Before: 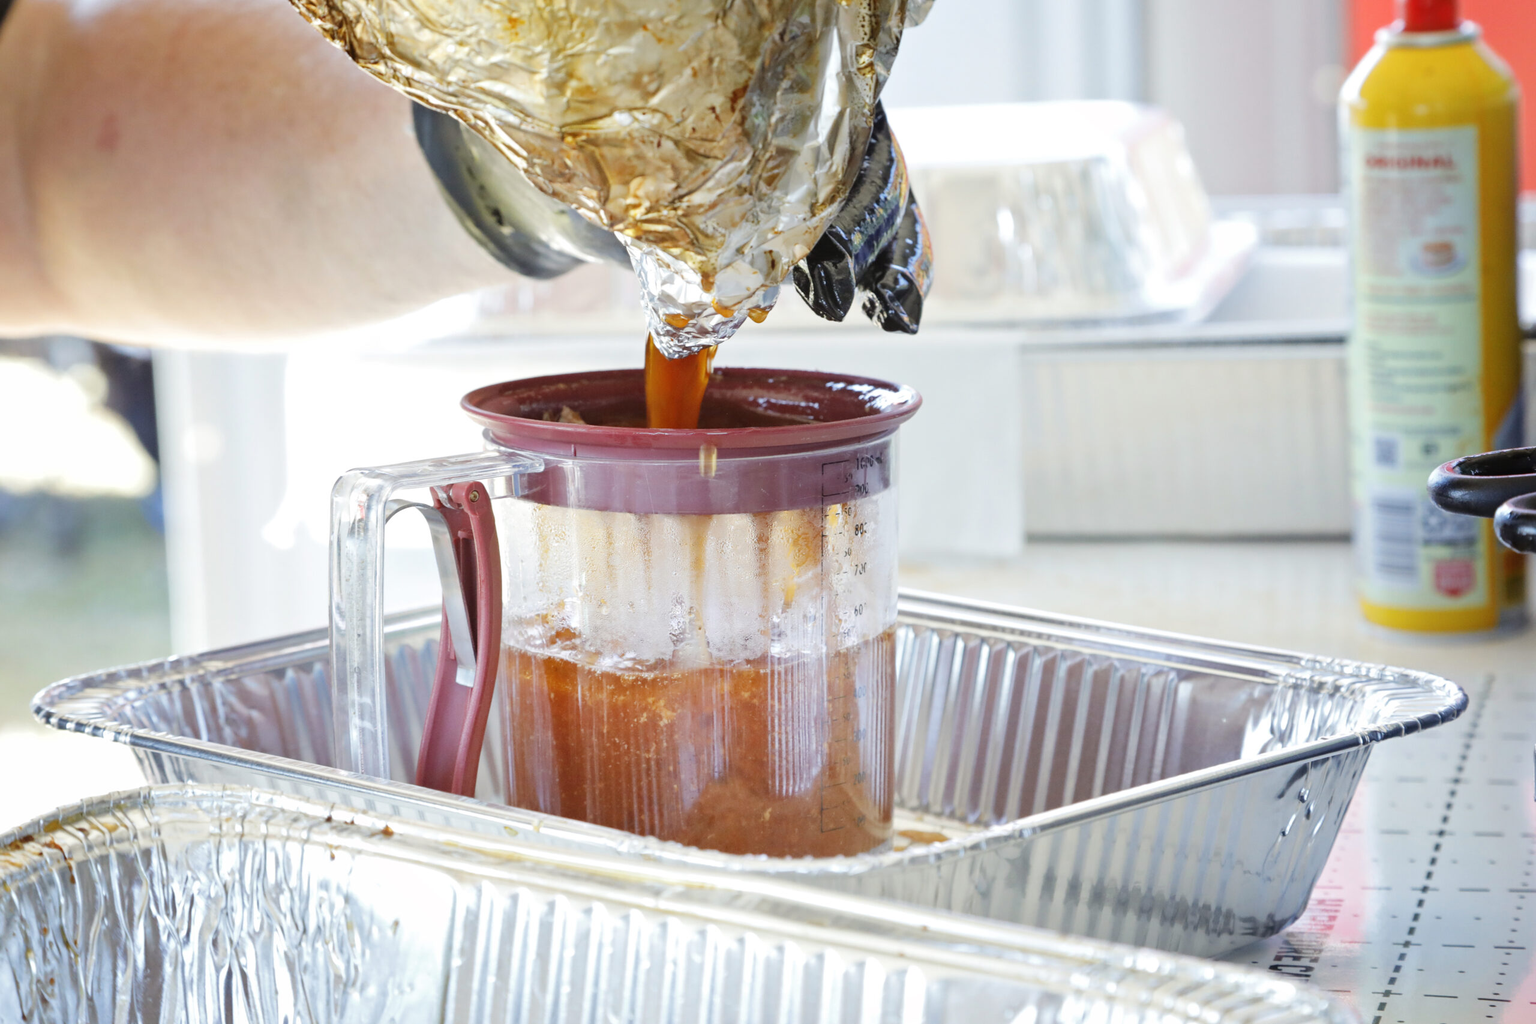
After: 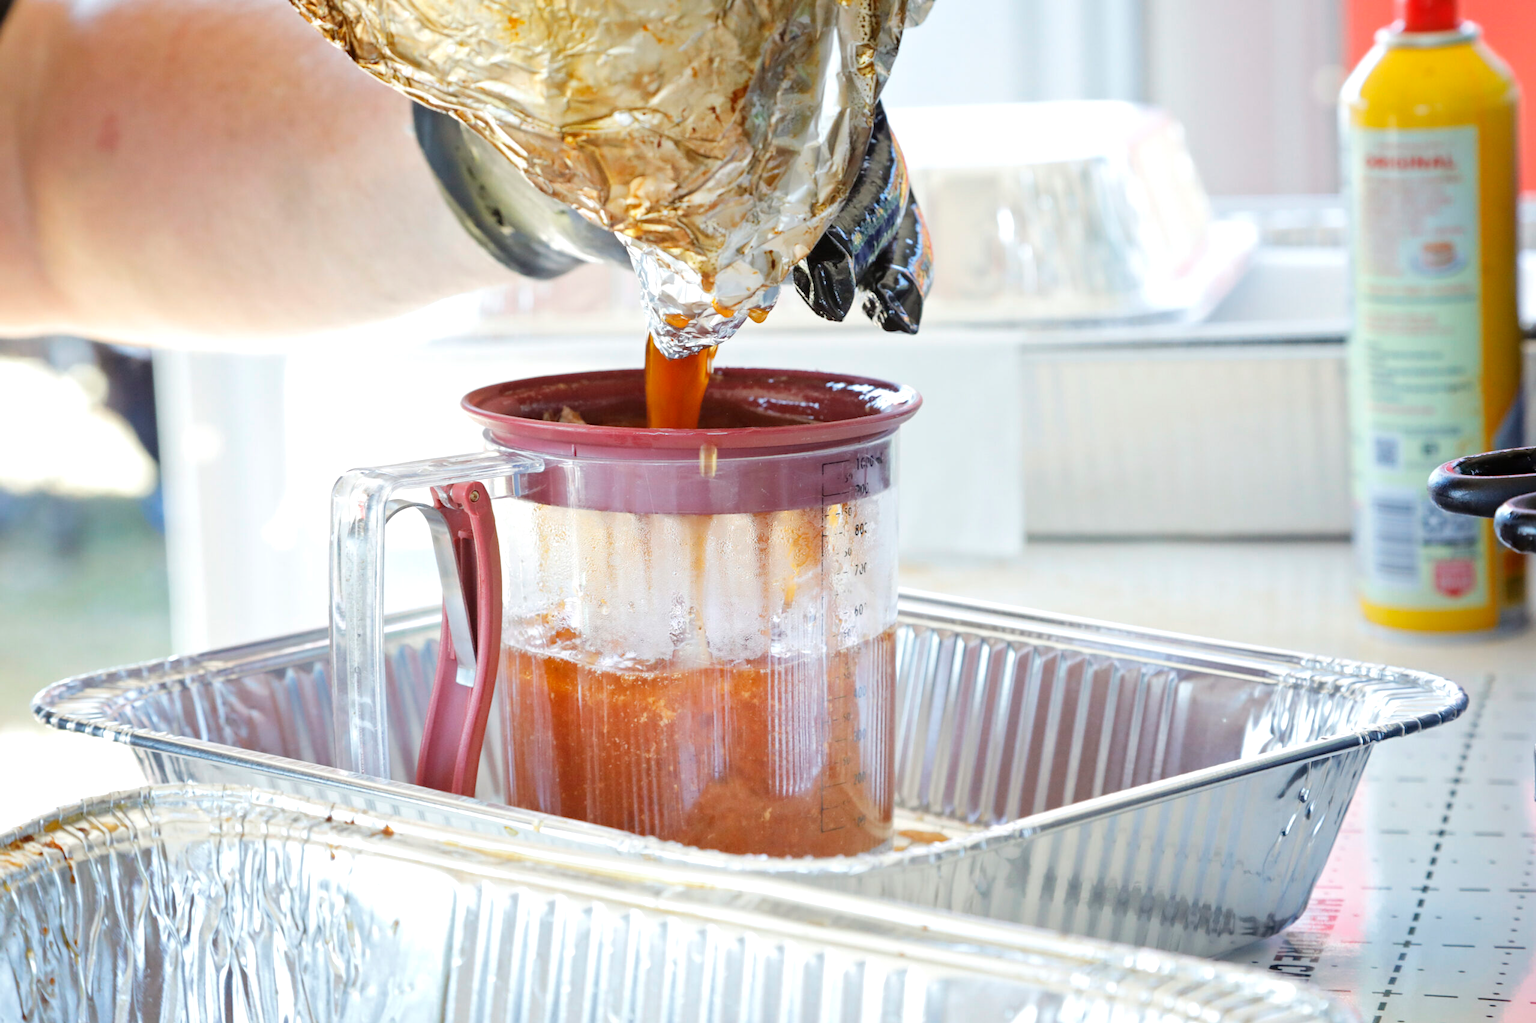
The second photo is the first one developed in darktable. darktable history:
exposure: exposure 0.125 EV, compensate exposure bias true, compensate highlight preservation false
